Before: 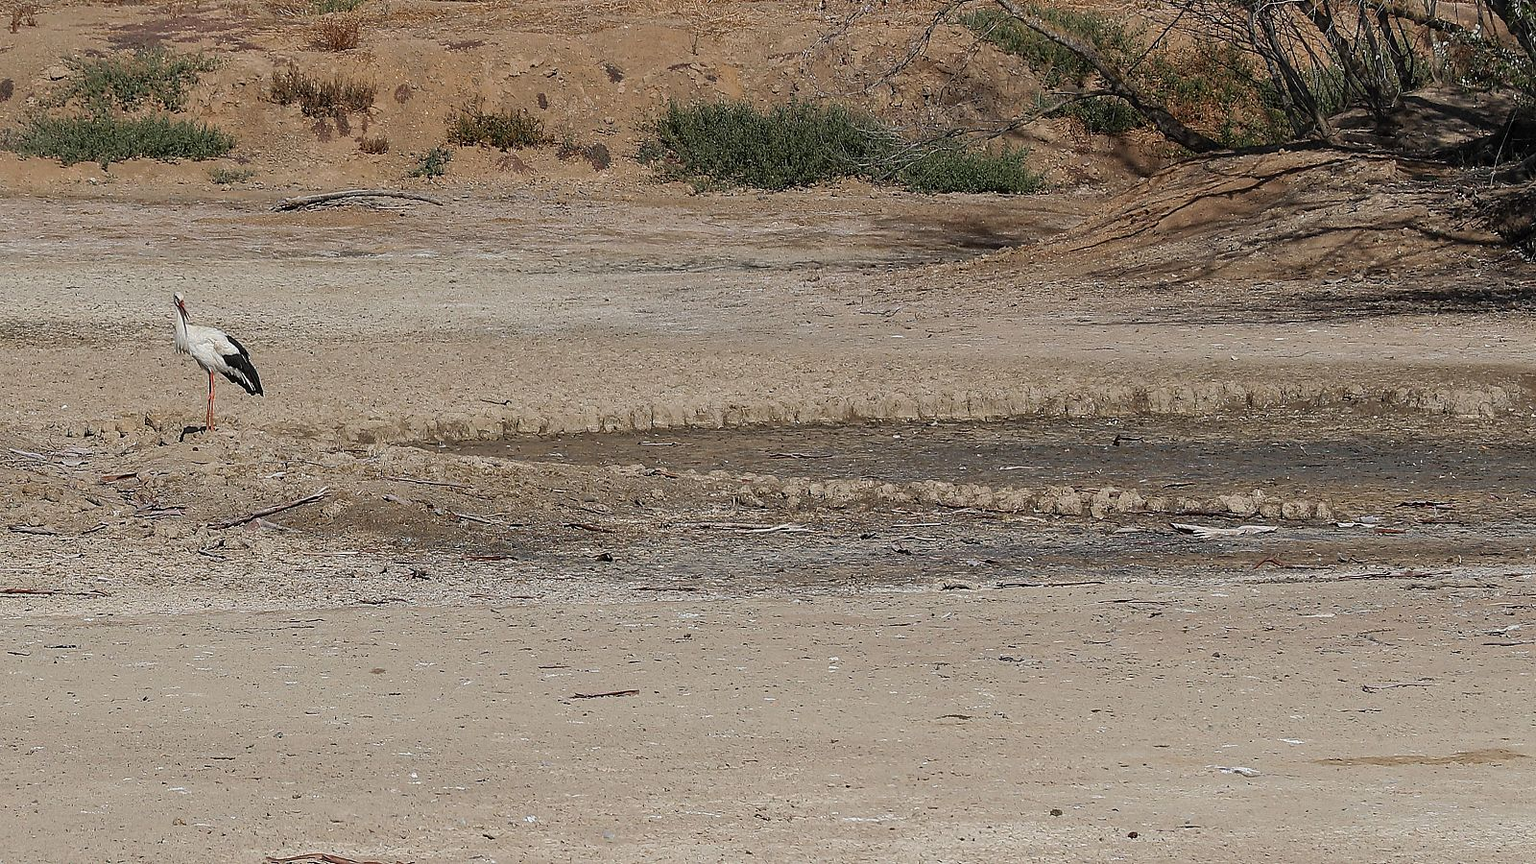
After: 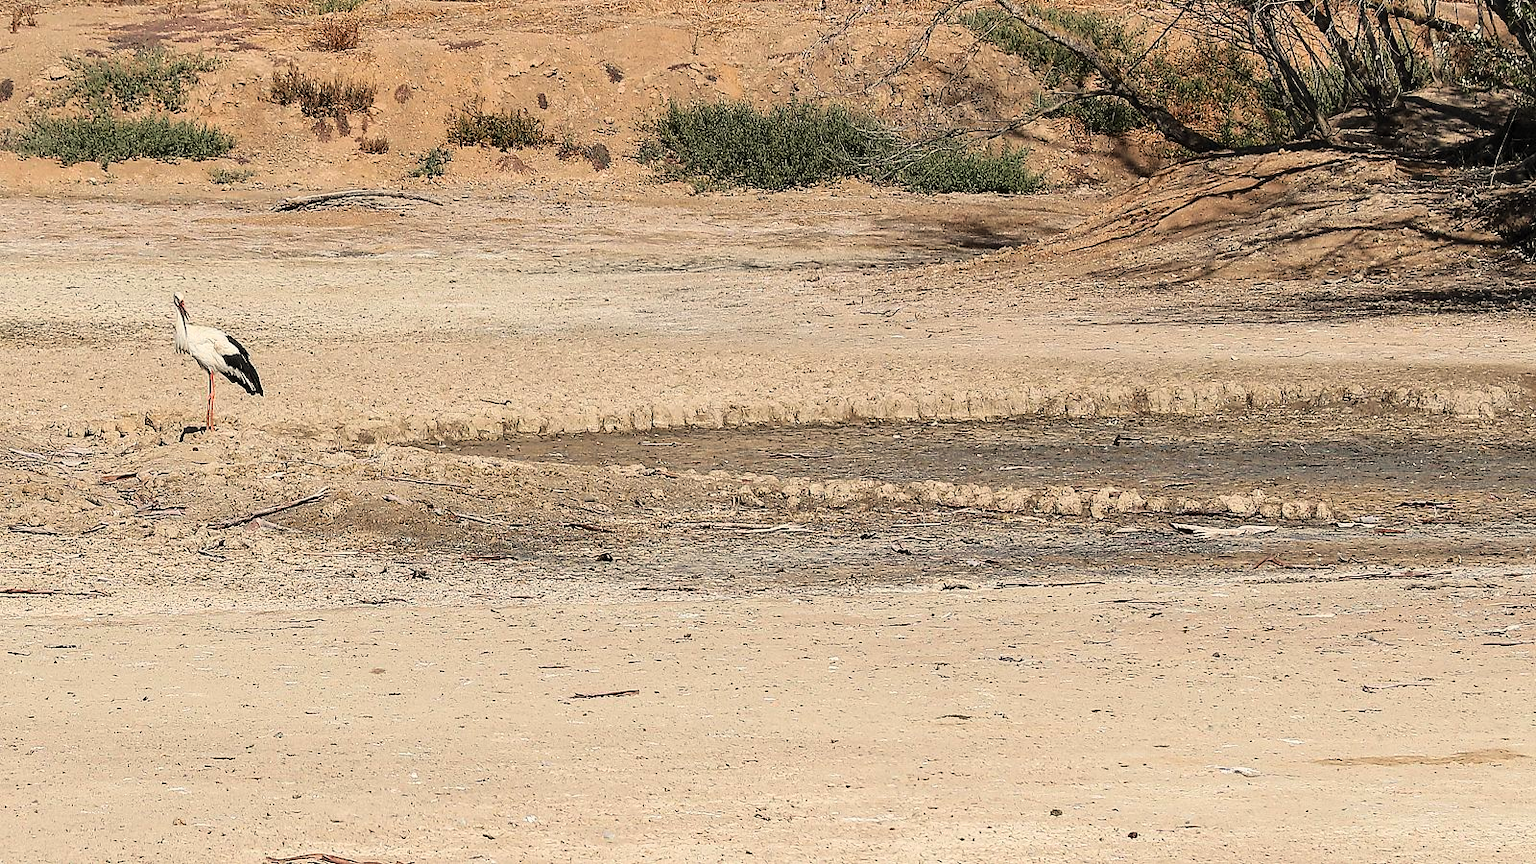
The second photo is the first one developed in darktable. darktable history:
white balance: red 1.045, blue 0.932
base curve: curves: ch0 [(0, 0) (0.028, 0.03) (0.121, 0.232) (0.46, 0.748) (0.859, 0.968) (1, 1)]
exposure: compensate highlight preservation false
